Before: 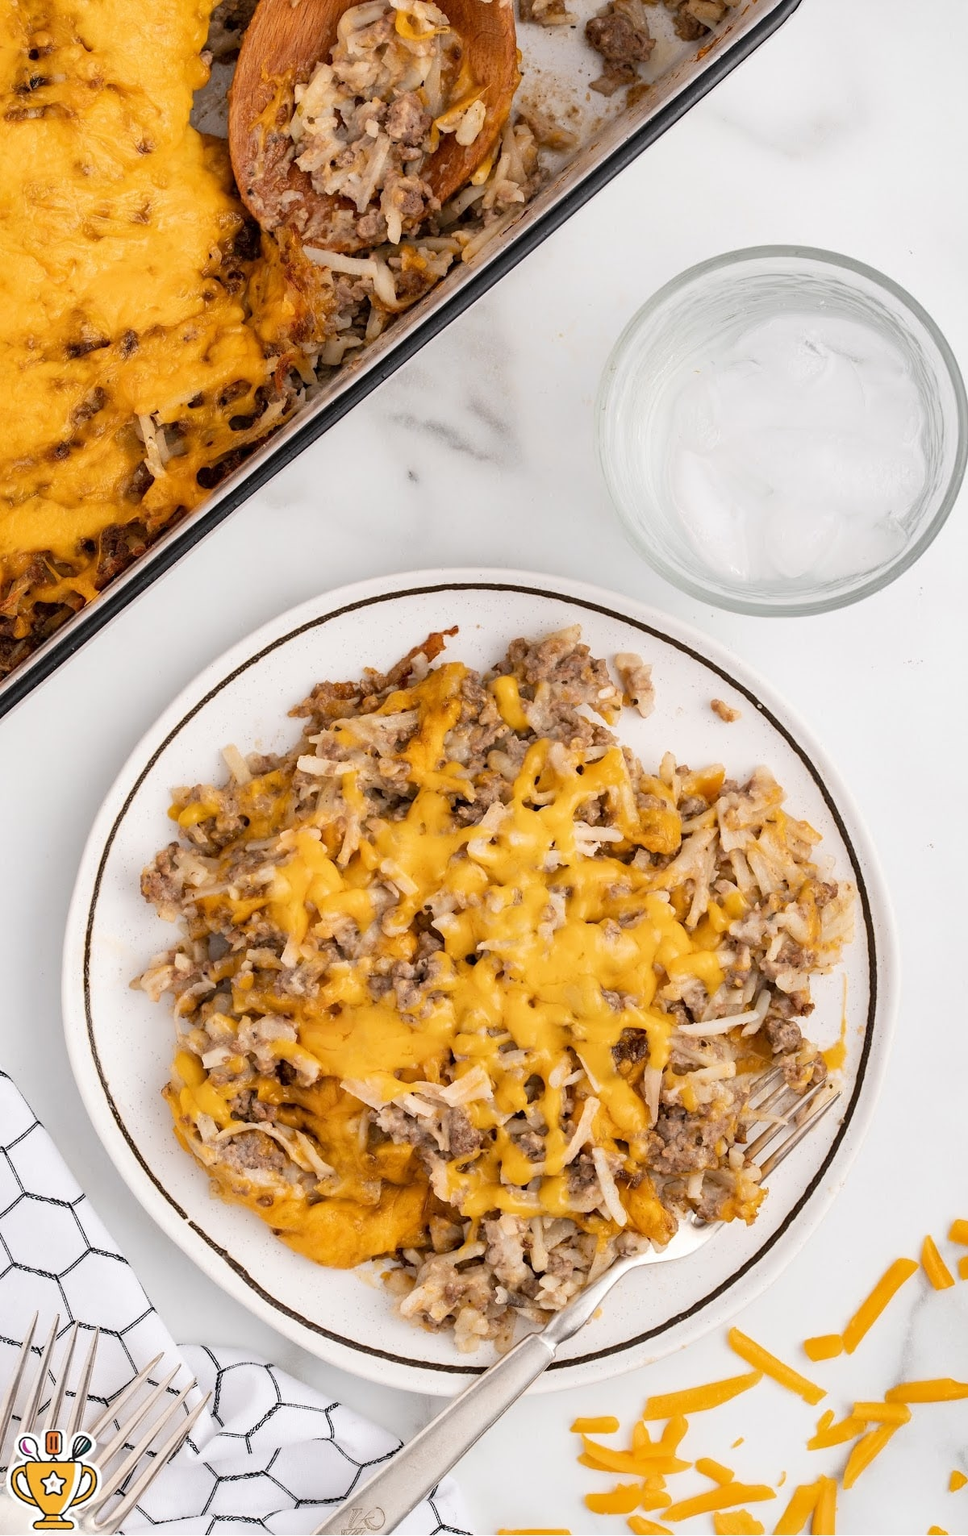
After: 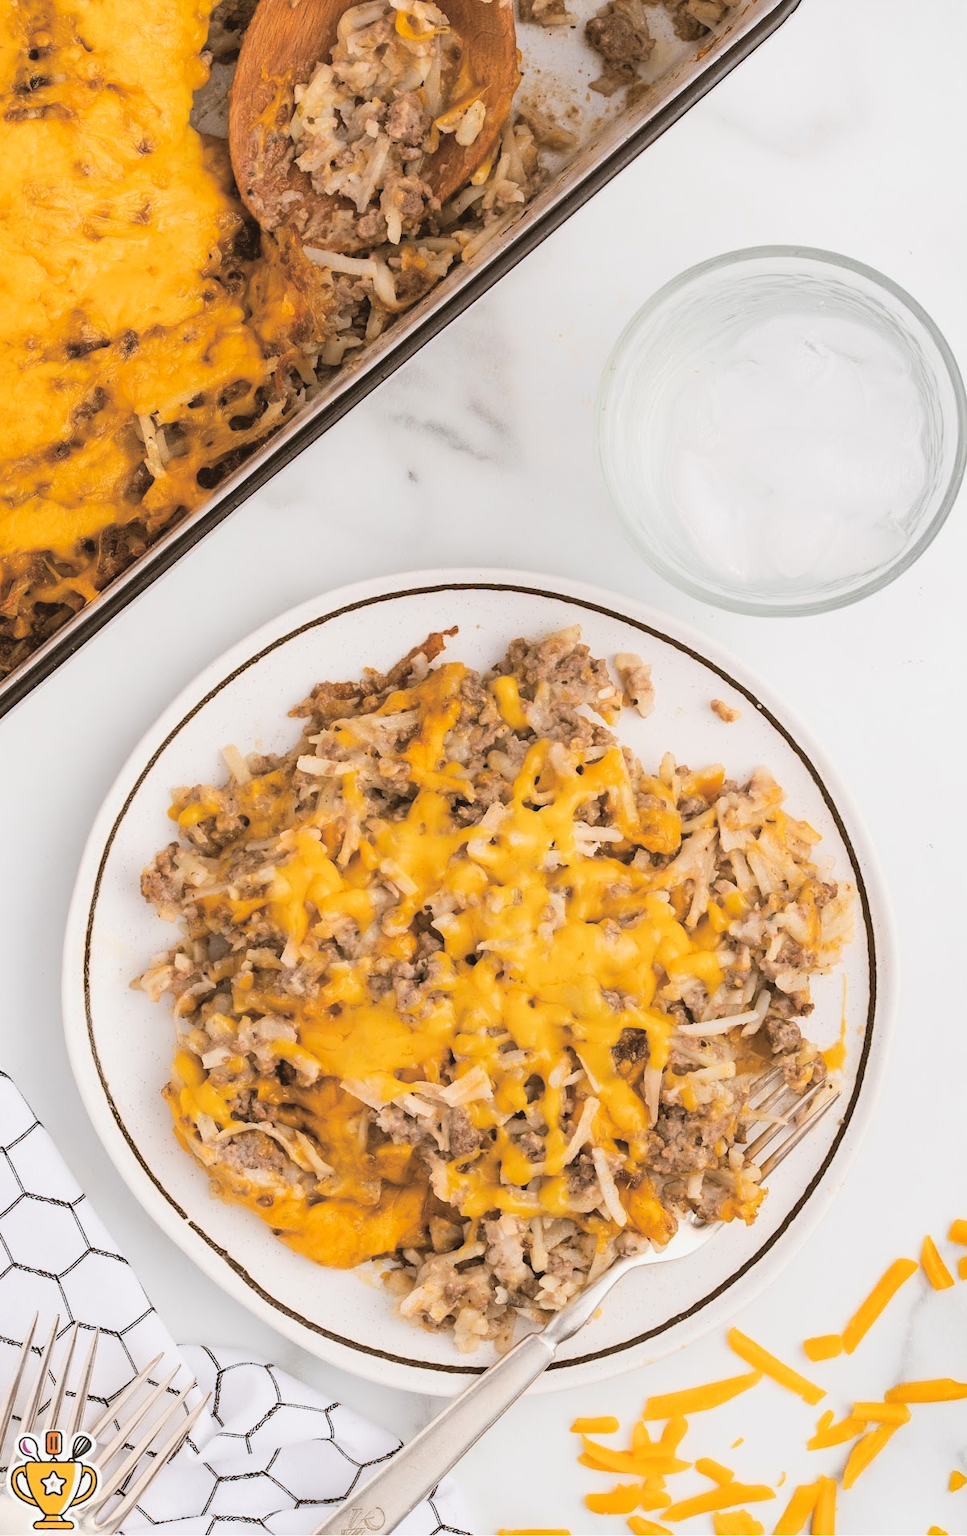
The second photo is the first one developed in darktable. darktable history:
shadows and highlights: shadows 0, highlights 40
split-toning: shadows › hue 32.4°, shadows › saturation 0.51, highlights › hue 180°, highlights › saturation 0, balance -60.17, compress 55.19%
contrast brightness saturation: contrast -0.1, brightness 0.05, saturation 0.08
